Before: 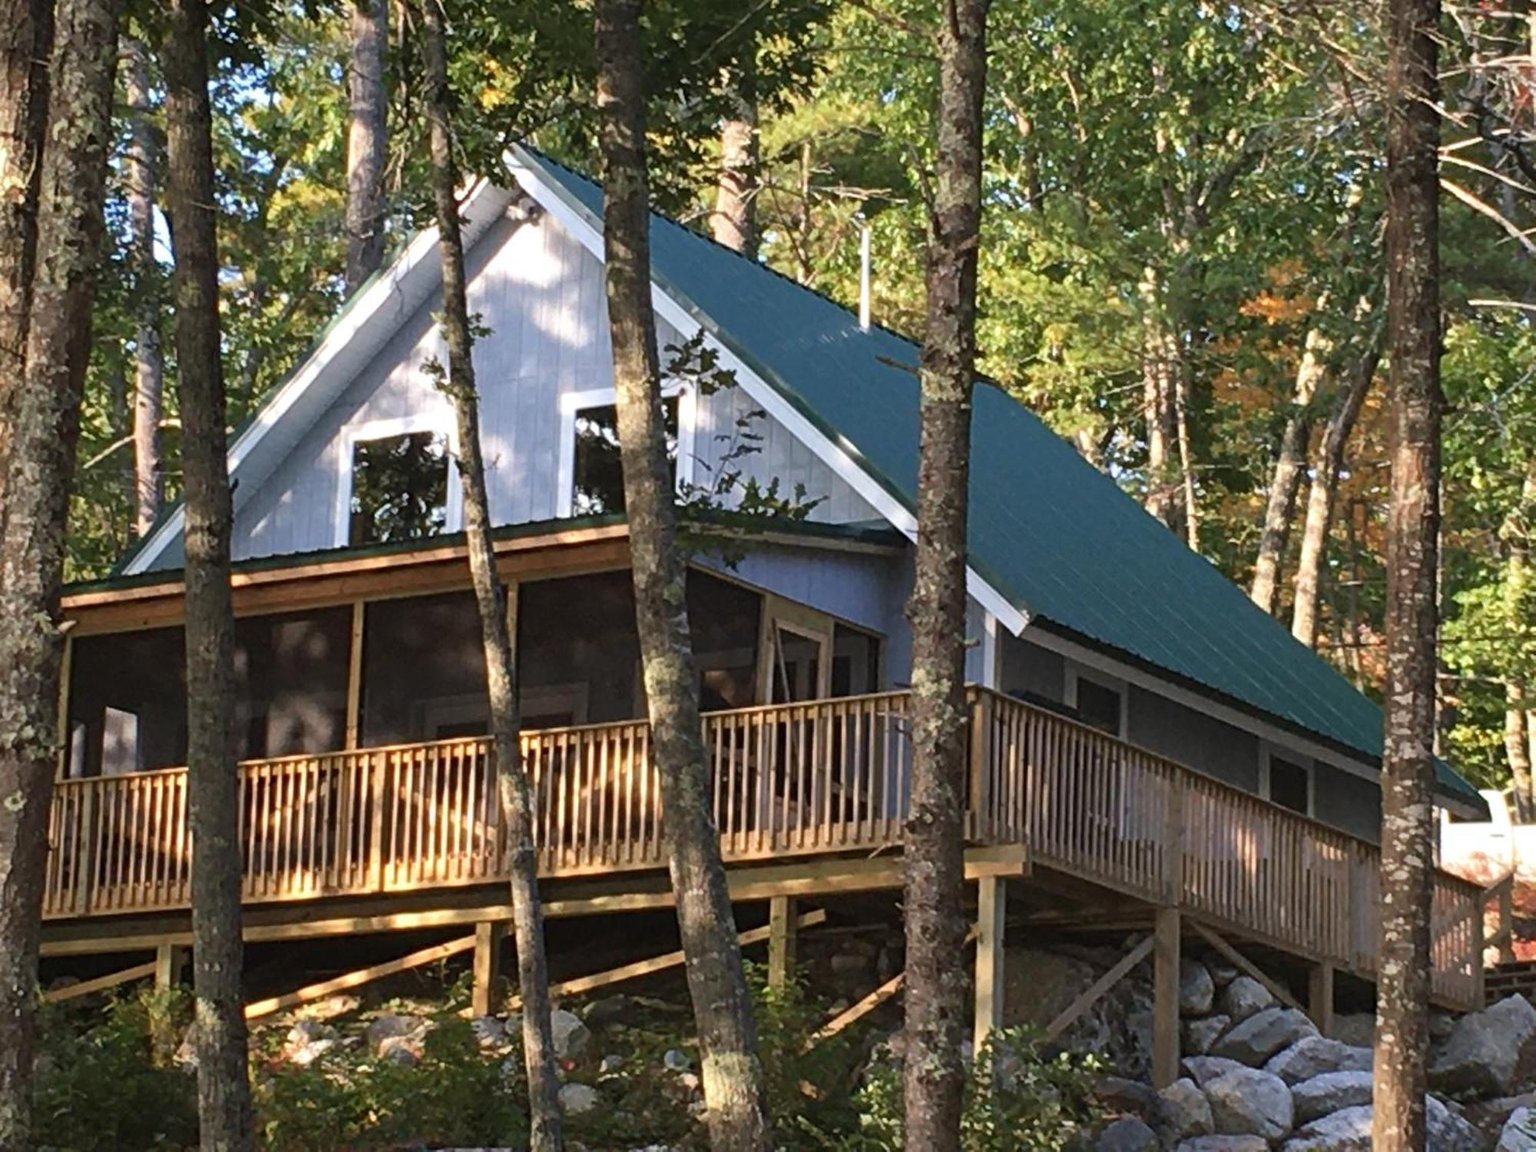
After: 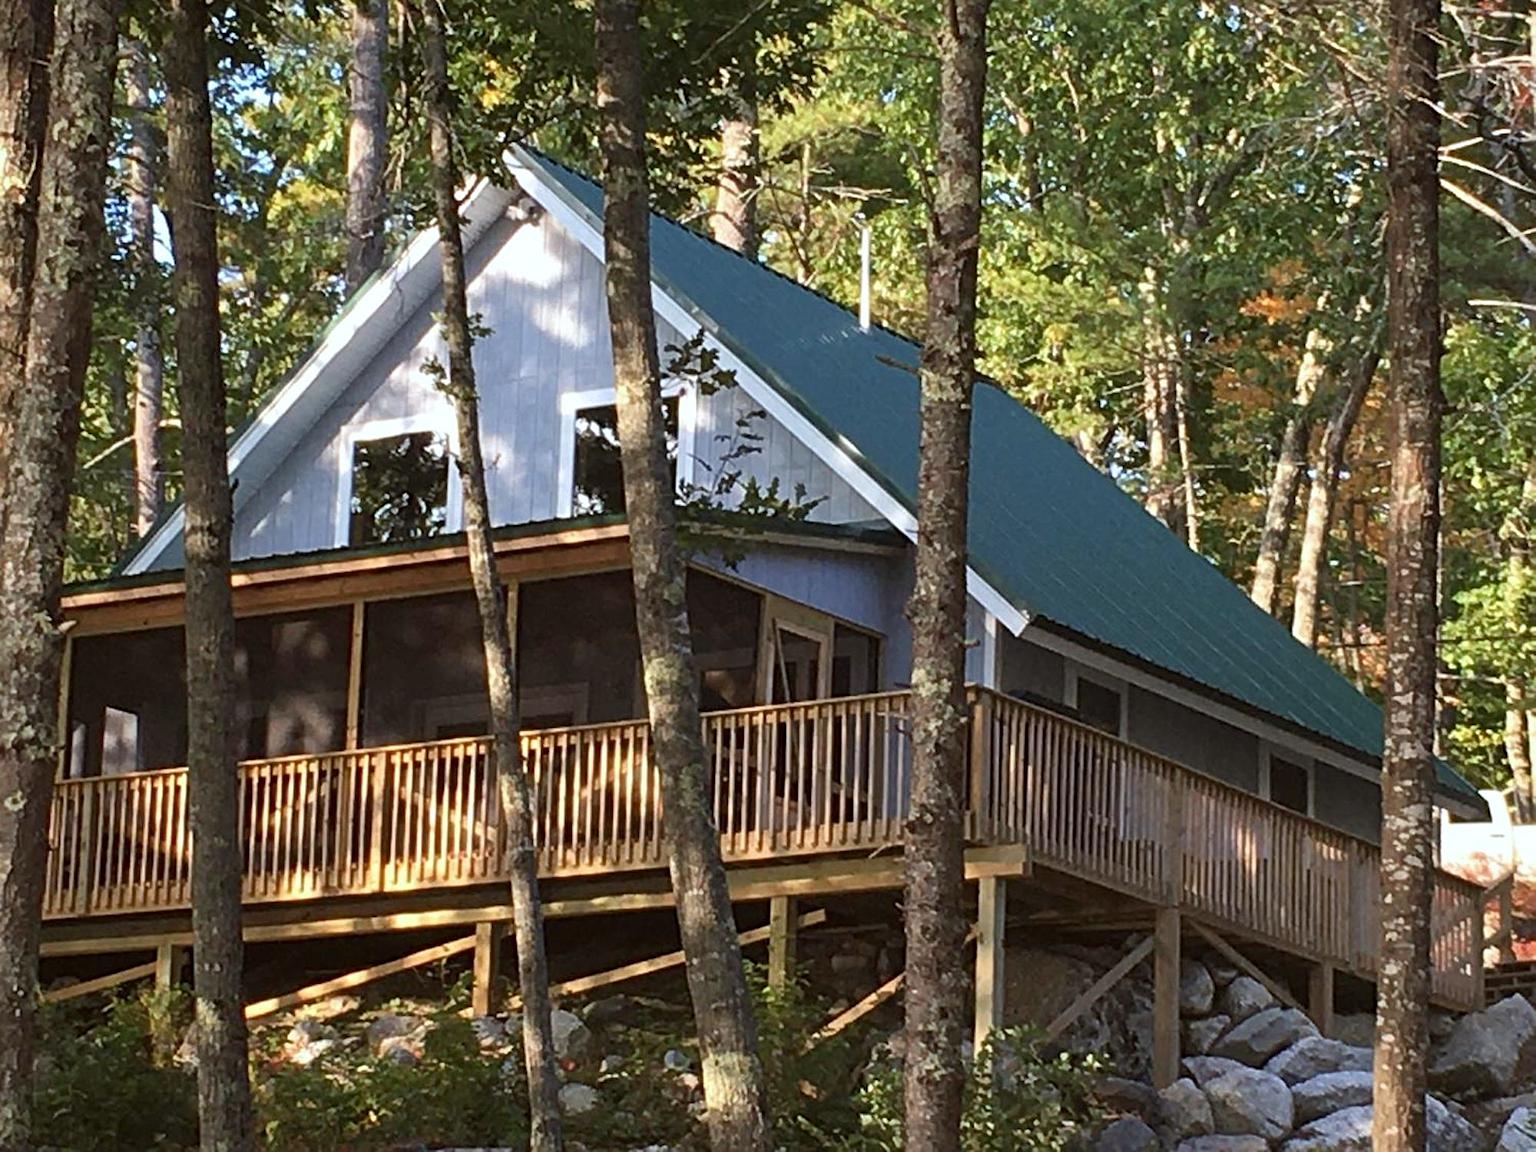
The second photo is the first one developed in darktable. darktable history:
white balance: emerald 1
color correction: highlights a* -2.73, highlights b* -2.09, shadows a* 2.41, shadows b* 2.73
sharpen: radius 2.167, amount 0.381, threshold 0
